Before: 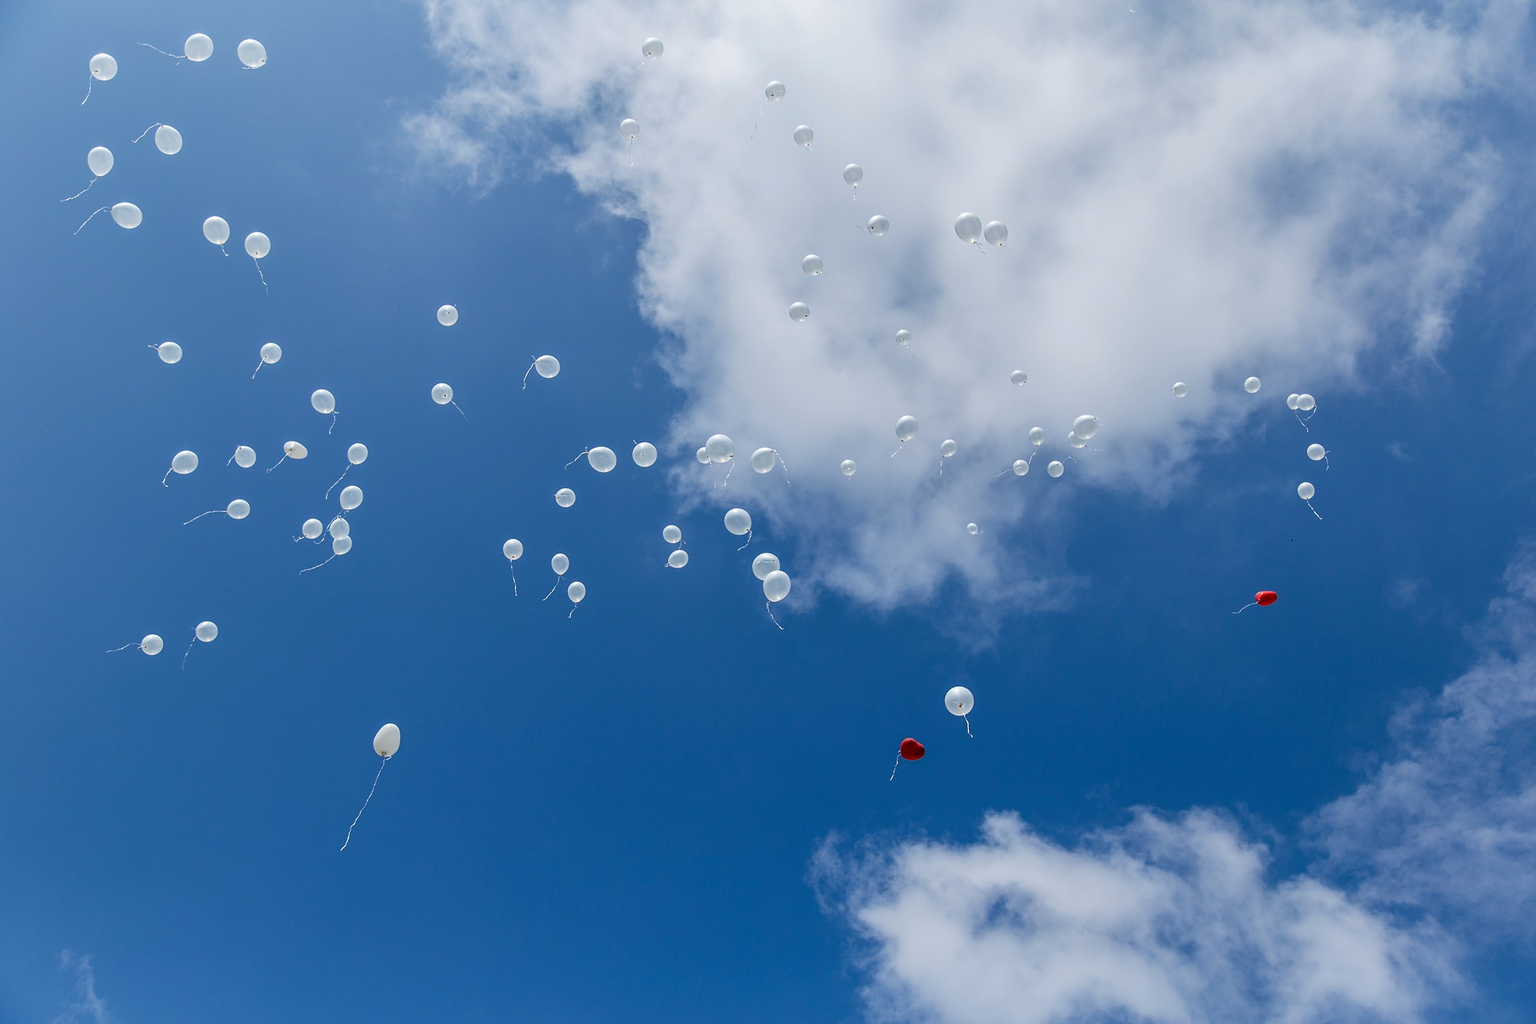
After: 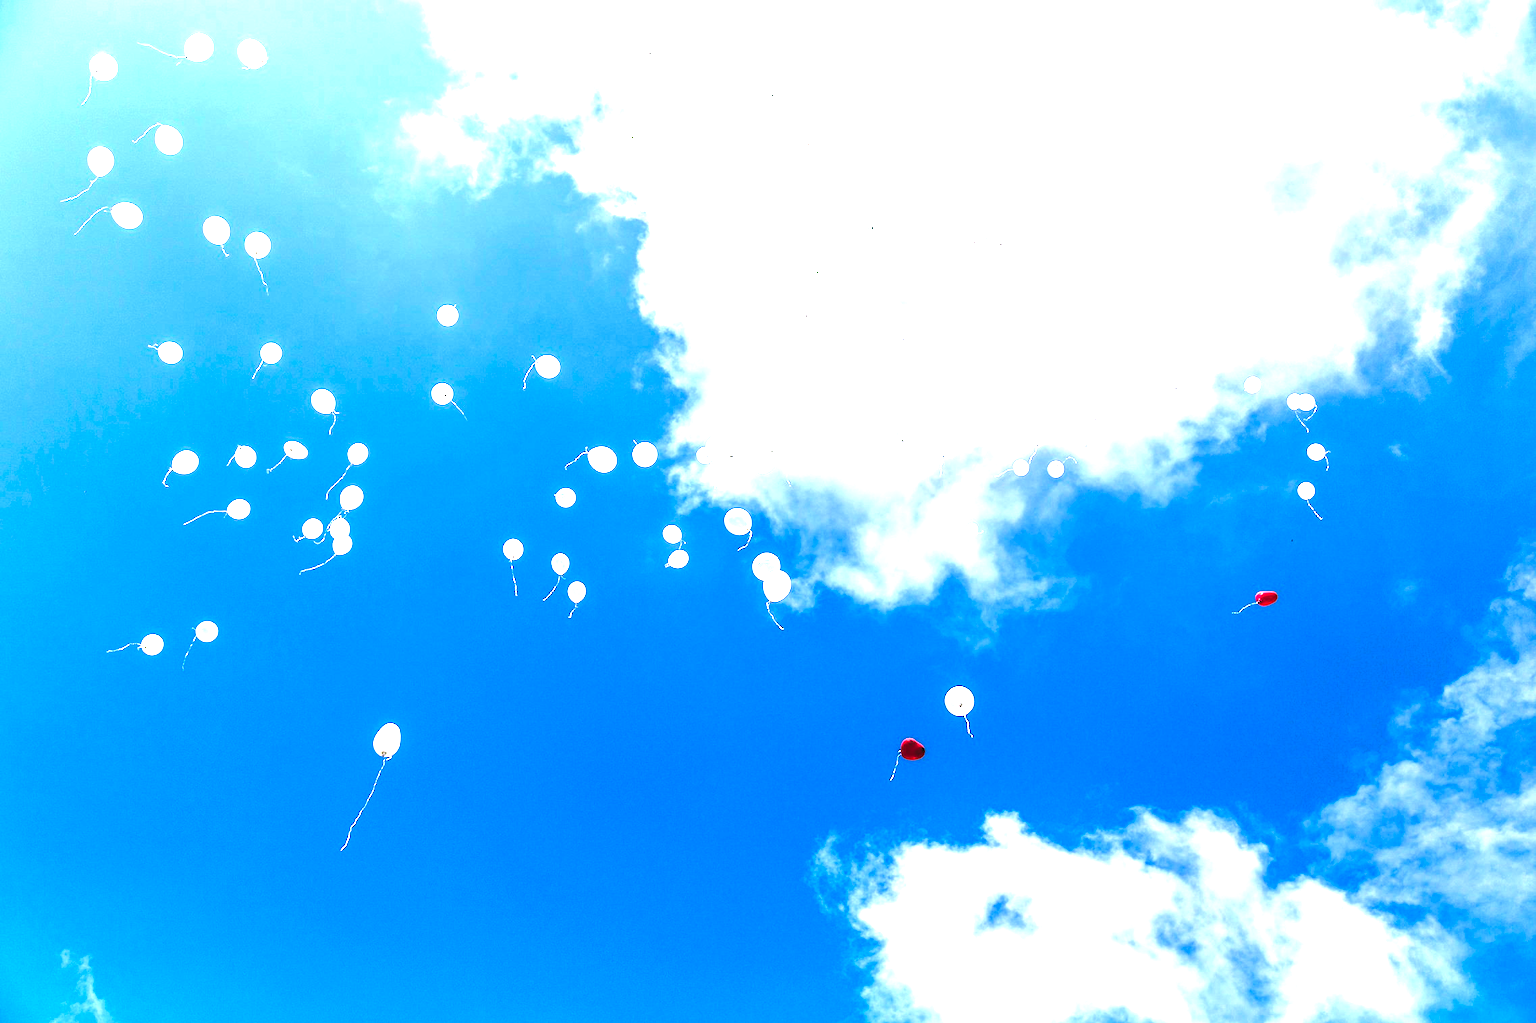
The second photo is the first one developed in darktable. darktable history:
local contrast: on, module defaults
exposure: exposure 2 EV, compensate exposure bias true, compensate highlight preservation false
color balance: lift [1.016, 0.983, 1, 1.017], gamma [0.78, 1.018, 1.043, 0.957], gain [0.786, 1.063, 0.937, 1.017], input saturation 118.26%, contrast 13.43%, contrast fulcrum 21.62%, output saturation 82.76%
